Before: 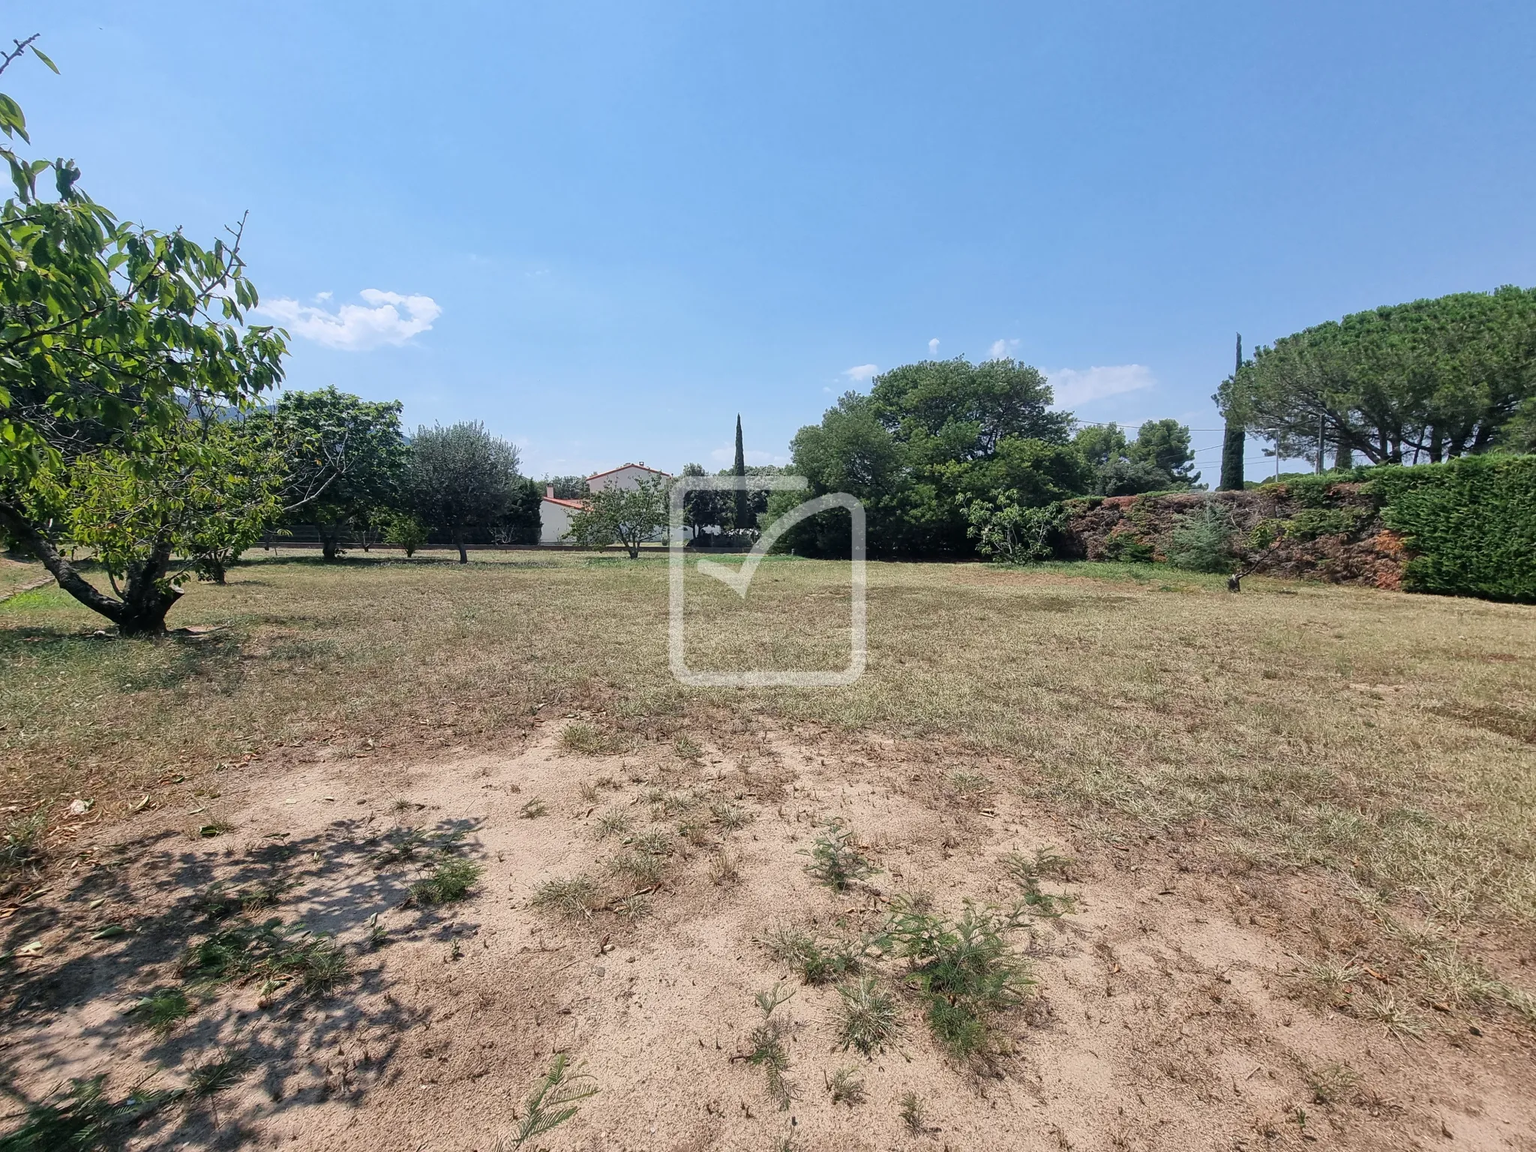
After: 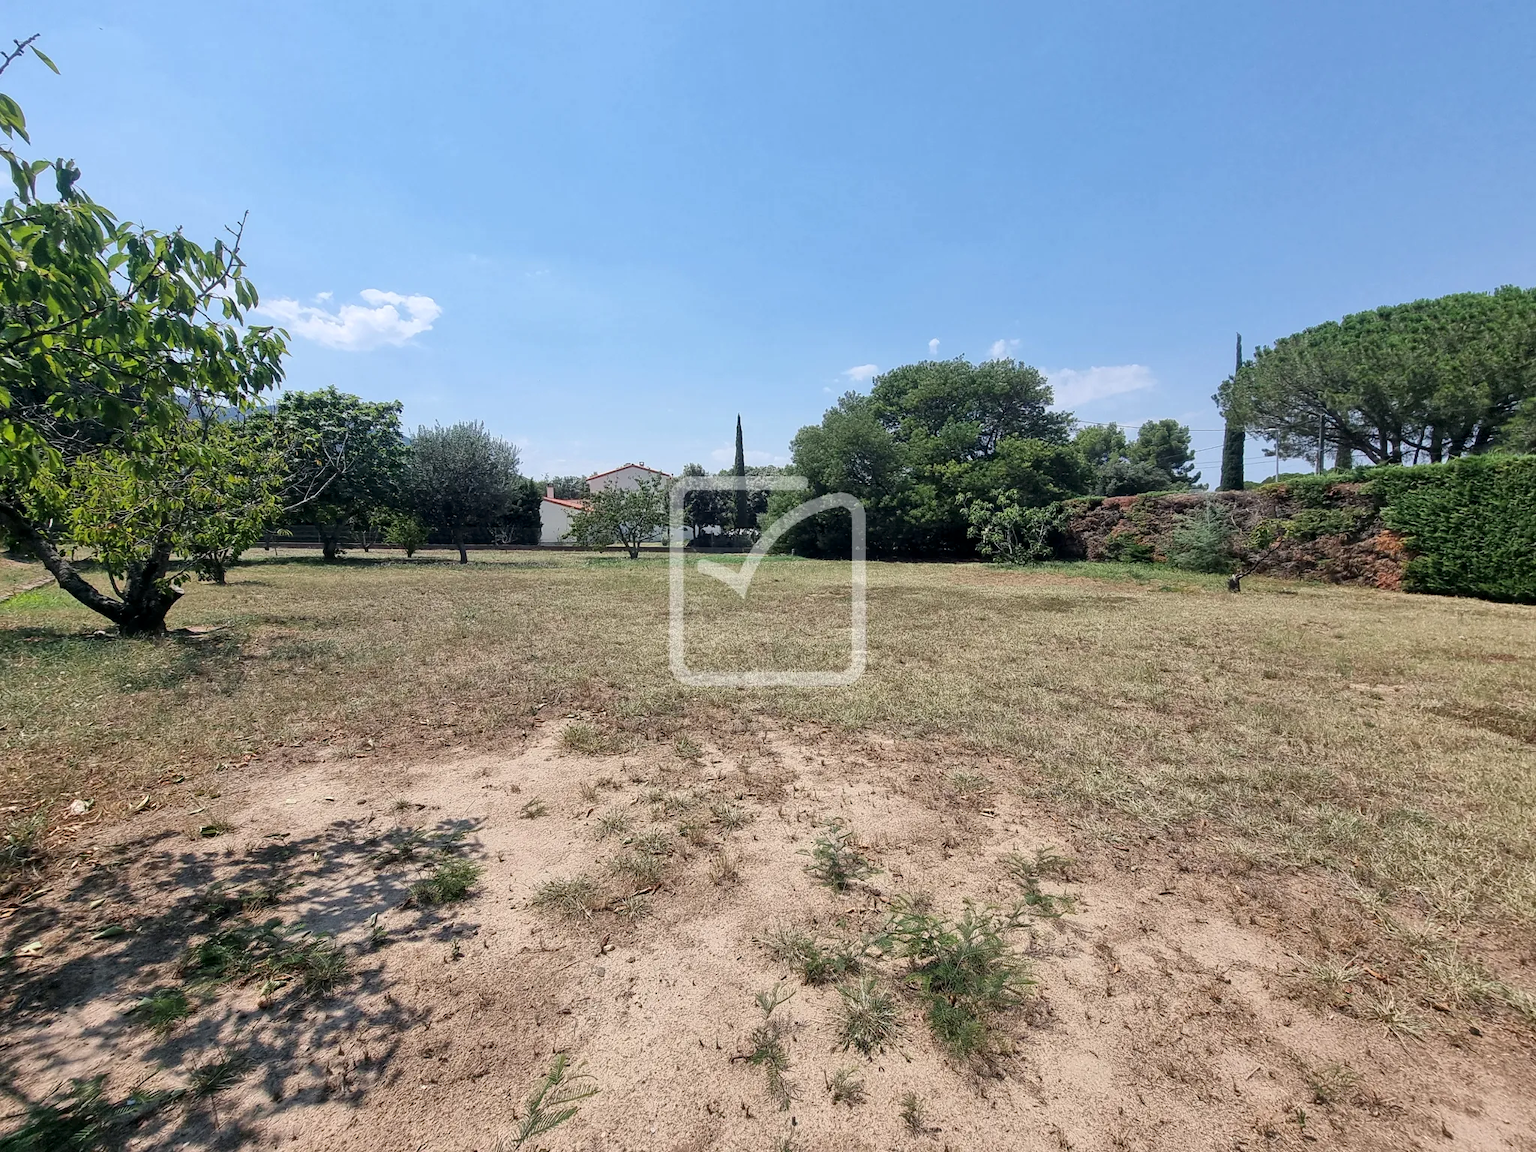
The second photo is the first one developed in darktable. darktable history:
local contrast: highlights 106%, shadows 103%, detail 119%, midtone range 0.2
